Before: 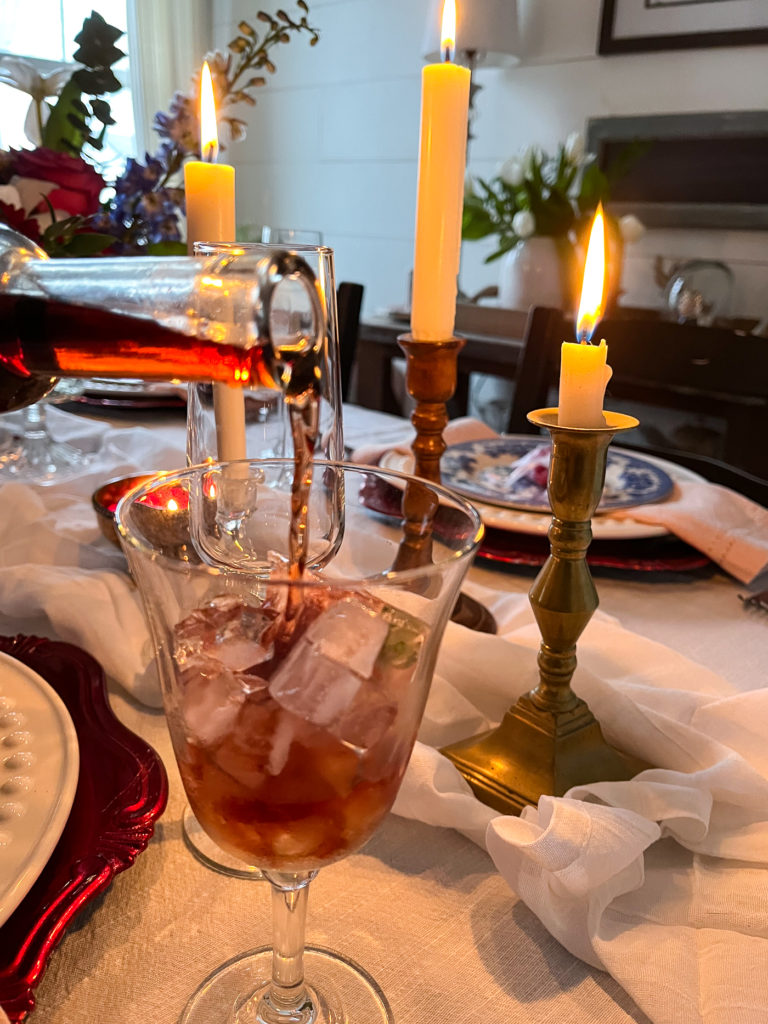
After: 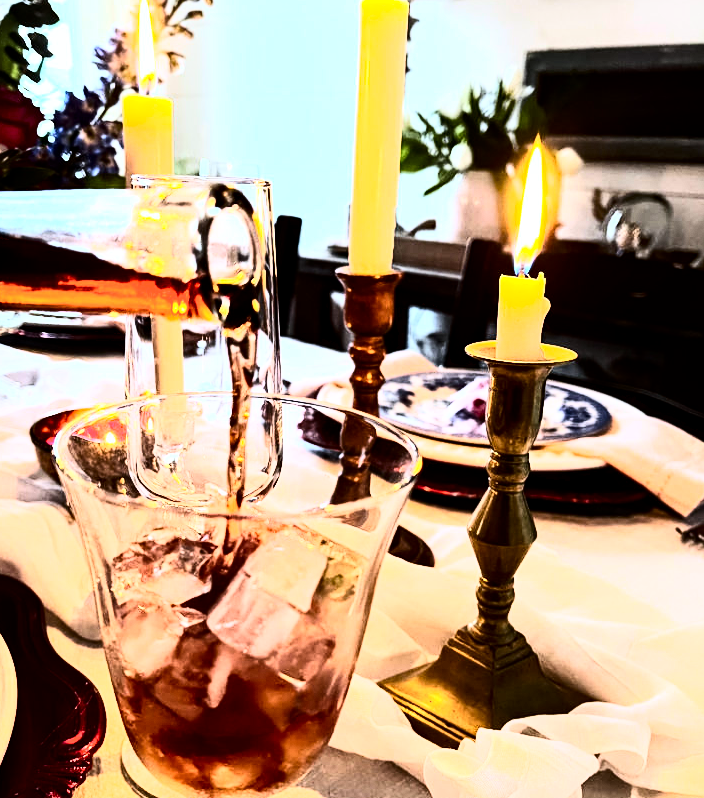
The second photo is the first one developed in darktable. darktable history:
crop: left 8.155%, top 6.611%, bottom 15.385%
contrast brightness saturation: contrast 0.39, brightness 0.1
white balance: red 0.974, blue 1.044
haze removal: compatibility mode true, adaptive false
local contrast: highlights 100%, shadows 100%, detail 120%, midtone range 0.2
rgb curve: curves: ch0 [(0, 0) (0.21, 0.15) (0.24, 0.21) (0.5, 0.75) (0.75, 0.96) (0.89, 0.99) (1, 1)]; ch1 [(0, 0.02) (0.21, 0.13) (0.25, 0.2) (0.5, 0.67) (0.75, 0.9) (0.89, 0.97) (1, 1)]; ch2 [(0, 0.02) (0.21, 0.13) (0.25, 0.2) (0.5, 0.67) (0.75, 0.9) (0.89, 0.97) (1, 1)], compensate middle gray true
exposure: compensate highlight preservation false
